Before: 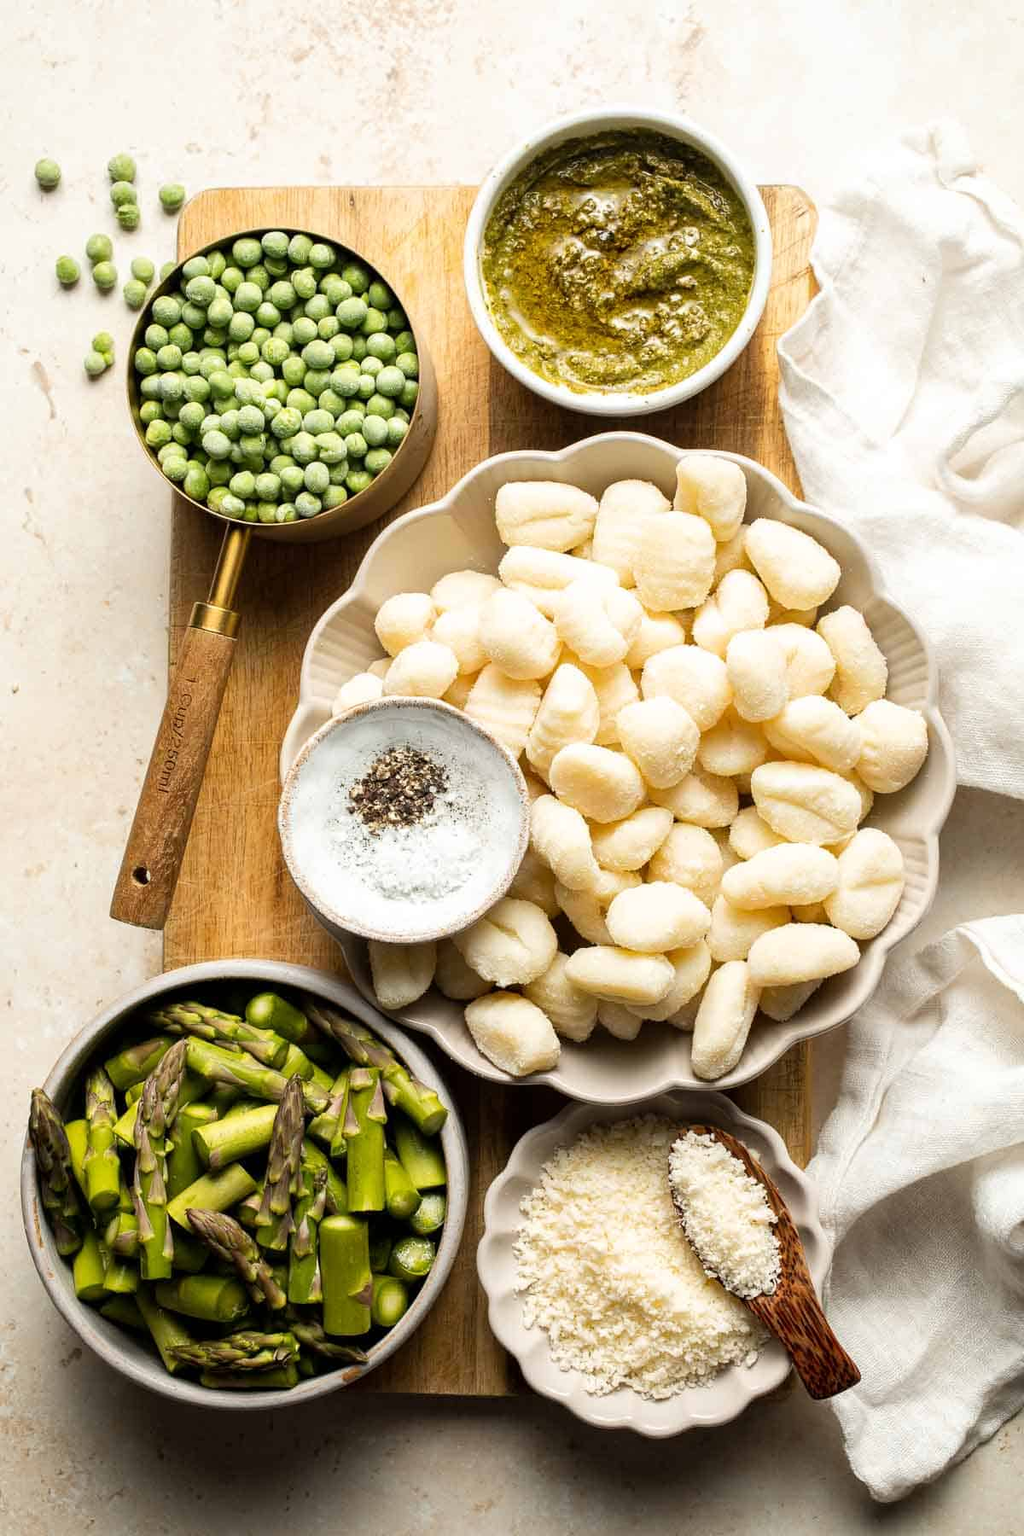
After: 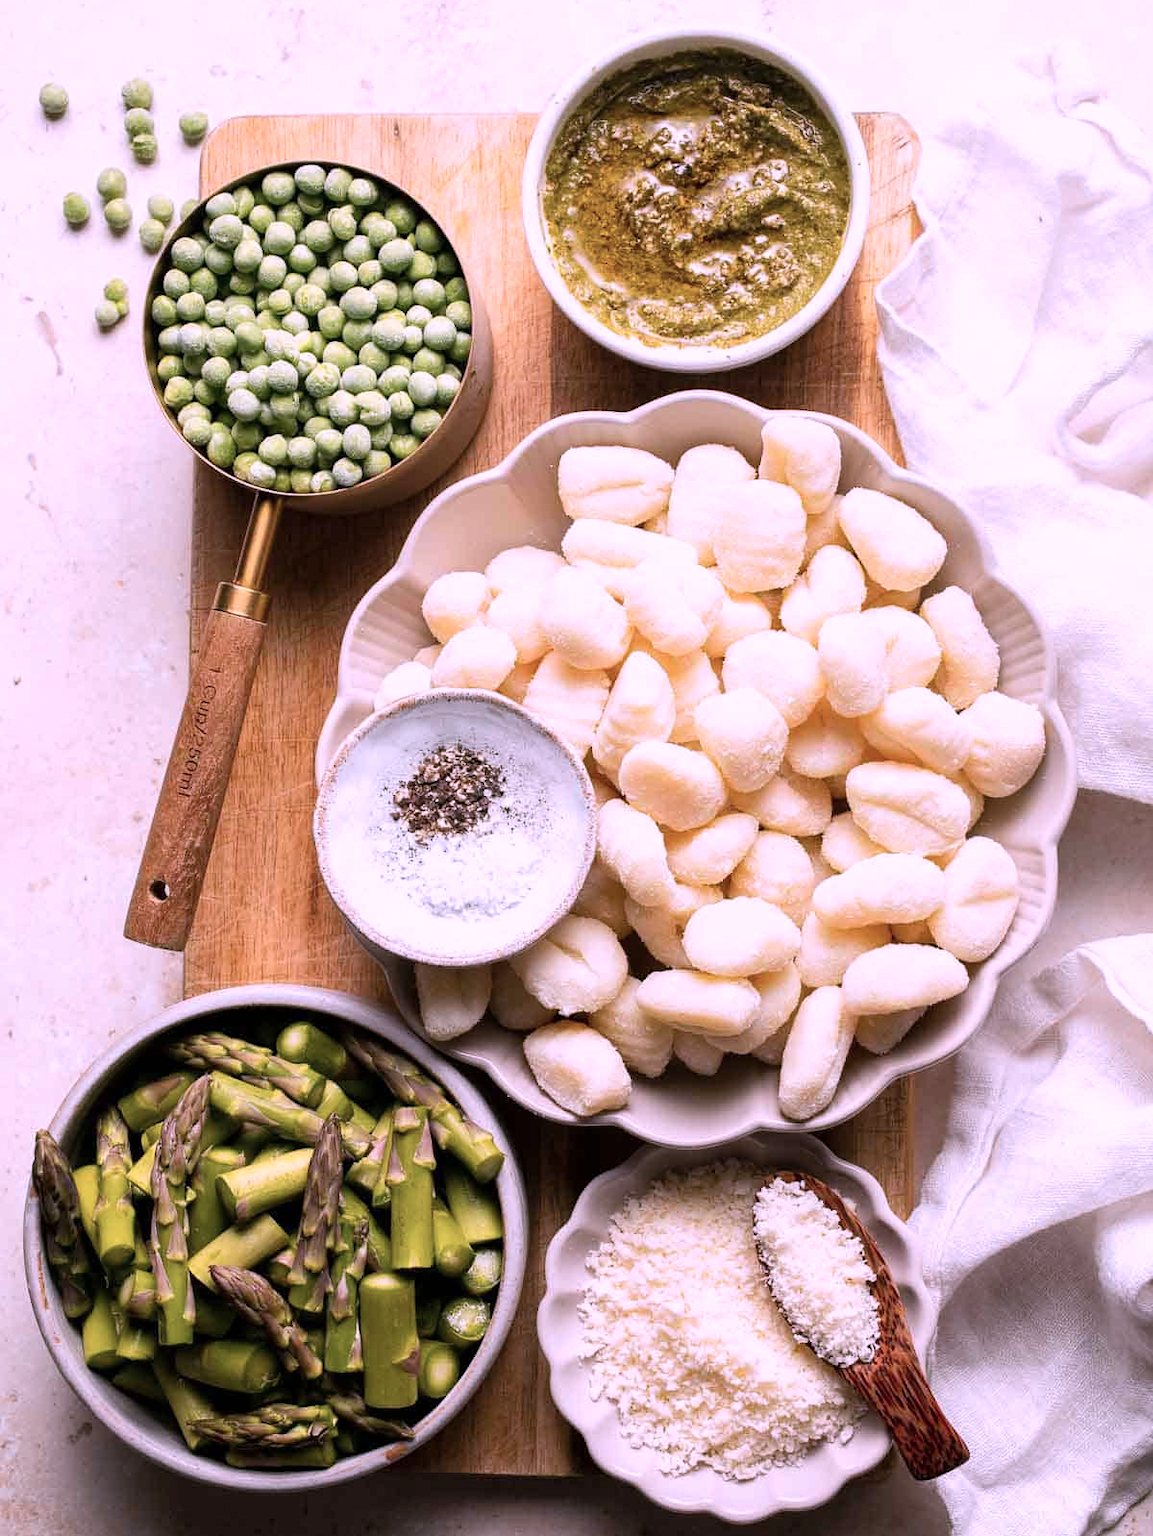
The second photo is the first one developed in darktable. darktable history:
crop and rotate: top 5.609%, bottom 5.609%
color correction: highlights a* 15.03, highlights b* -25.07
